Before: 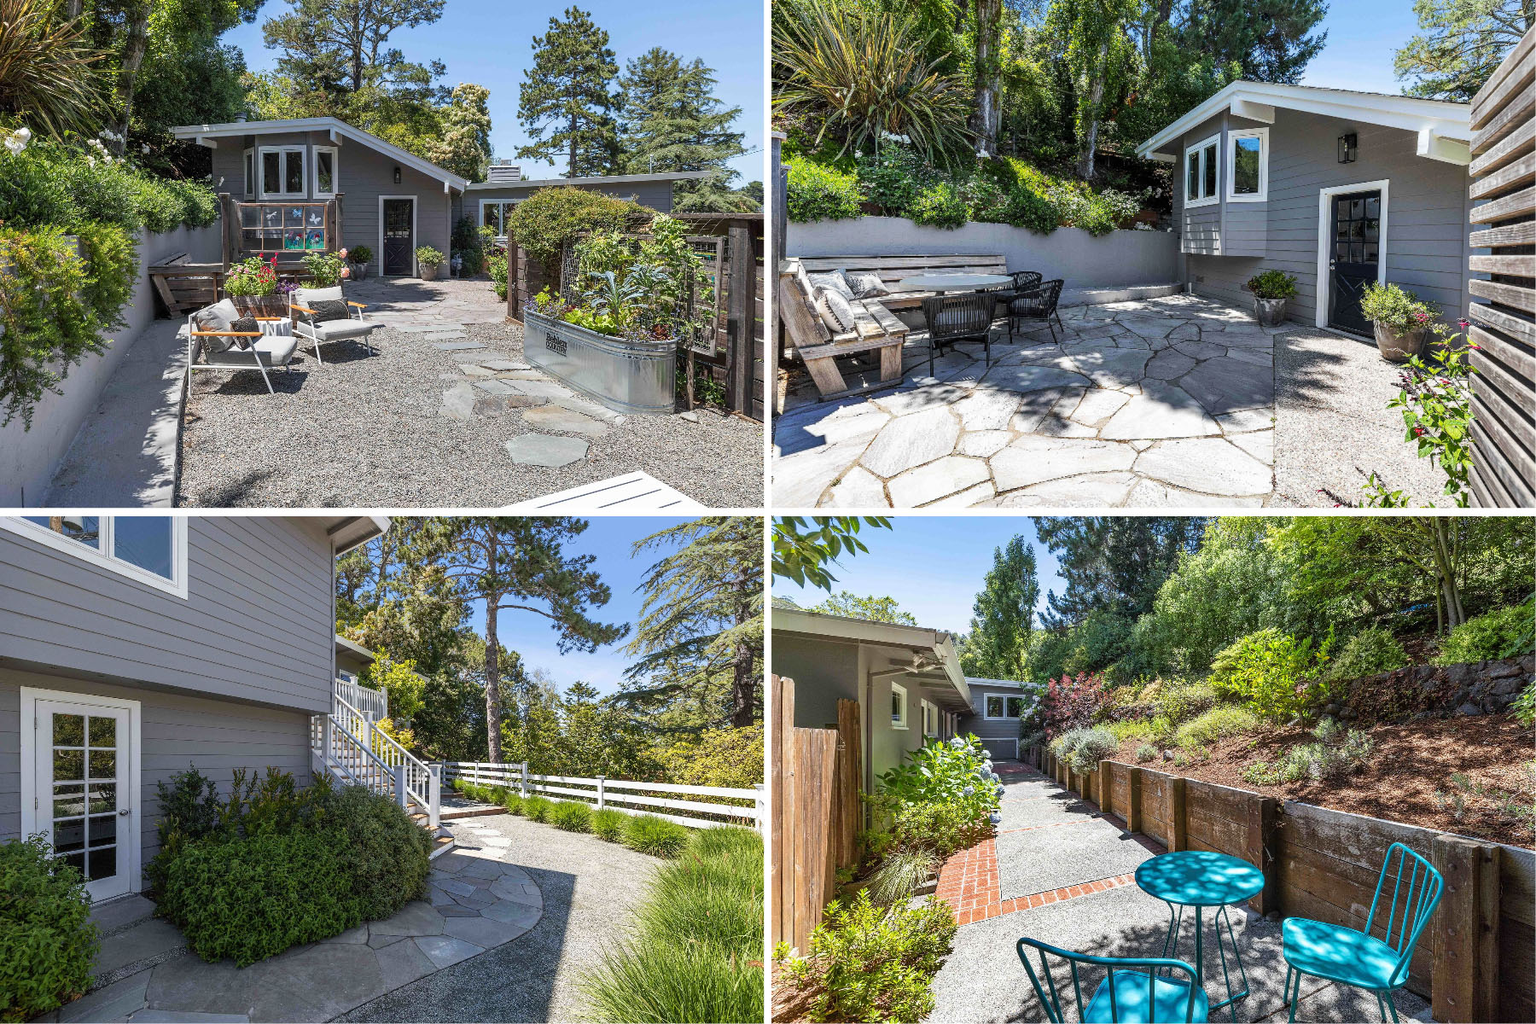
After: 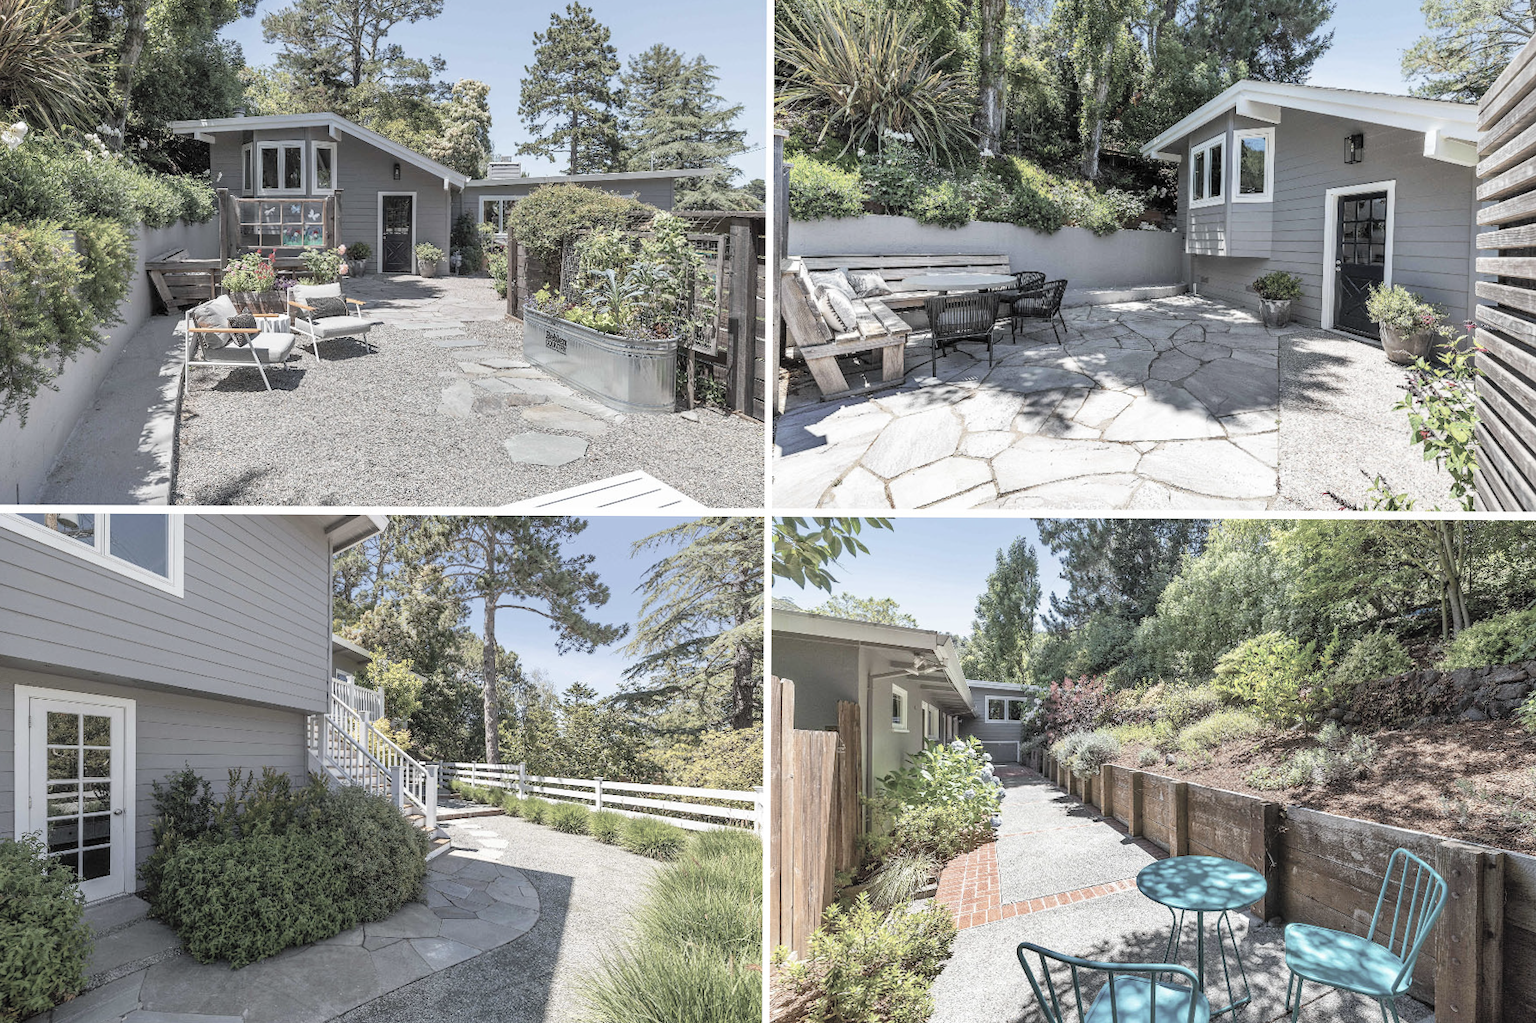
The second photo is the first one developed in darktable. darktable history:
crop and rotate: angle -0.268°
contrast brightness saturation: brightness 0.186, saturation -0.513
